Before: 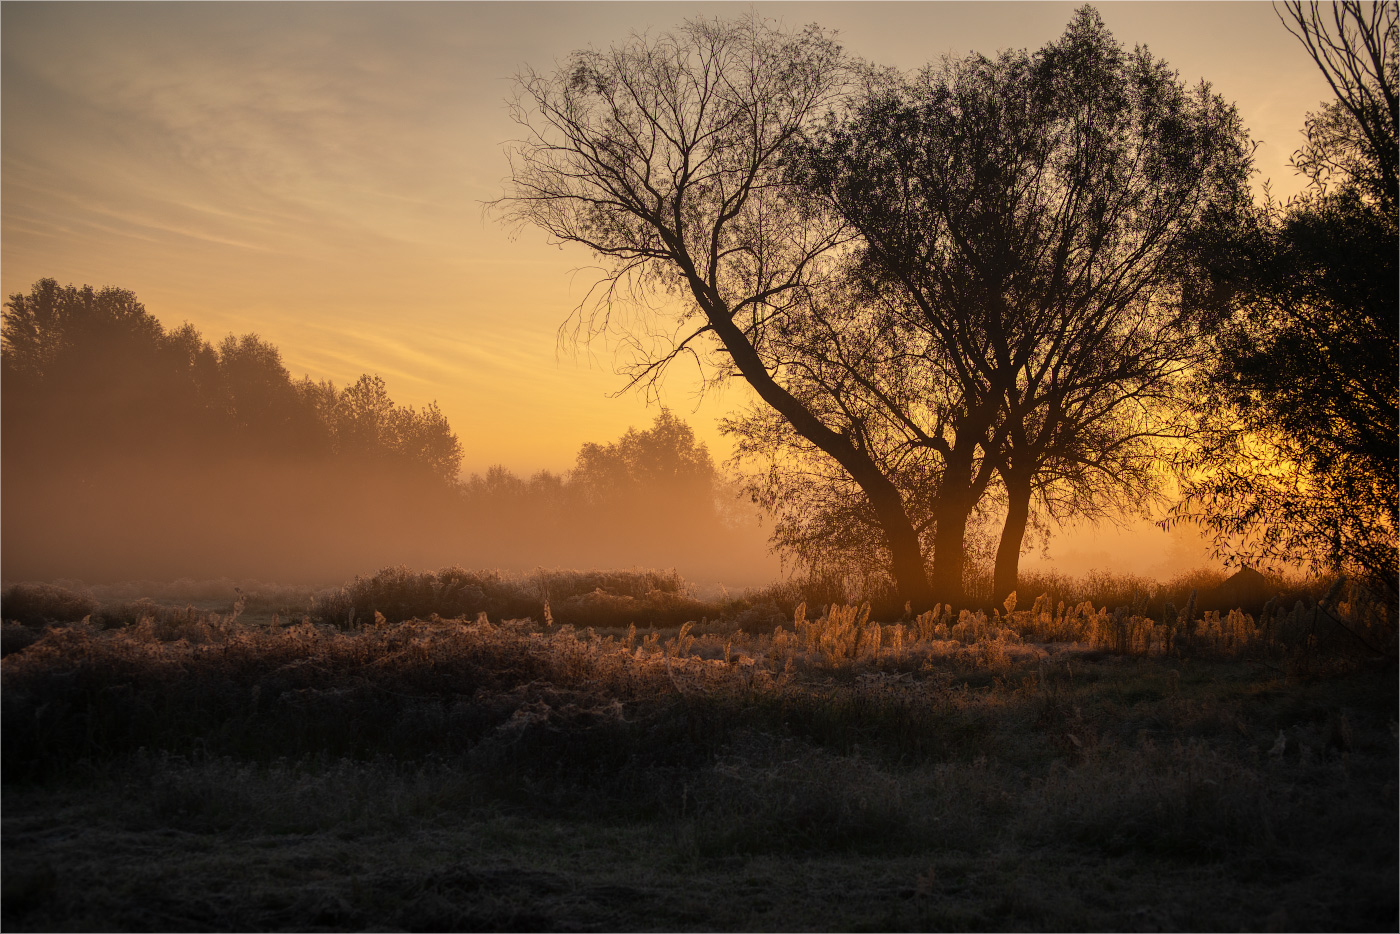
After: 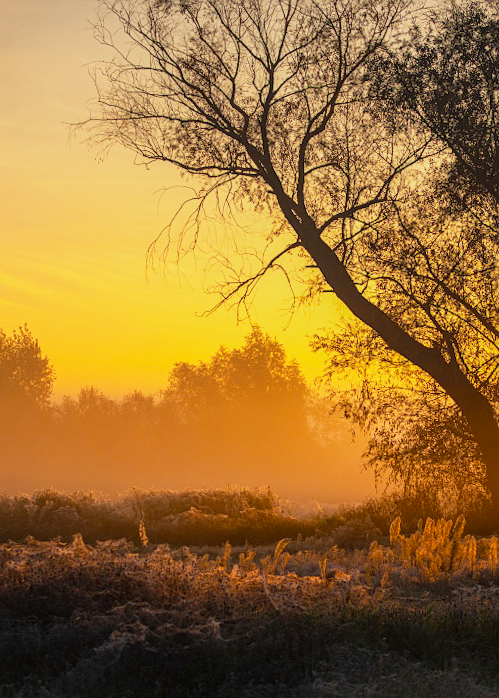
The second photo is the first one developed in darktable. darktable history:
rotate and perspective: rotation -1.24°, automatic cropping off
base curve: curves: ch0 [(0, 0) (0.088, 0.125) (0.176, 0.251) (0.354, 0.501) (0.613, 0.749) (1, 0.877)], preserve colors none
crop and rotate: left 29.476%, top 10.214%, right 35.32%, bottom 17.333%
sharpen: amount 0.2
color balance rgb: linear chroma grading › global chroma 8.33%, perceptual saturation grading › global saturation 18.52%, global vibrance 7.87%
local contrast: detail 110%
